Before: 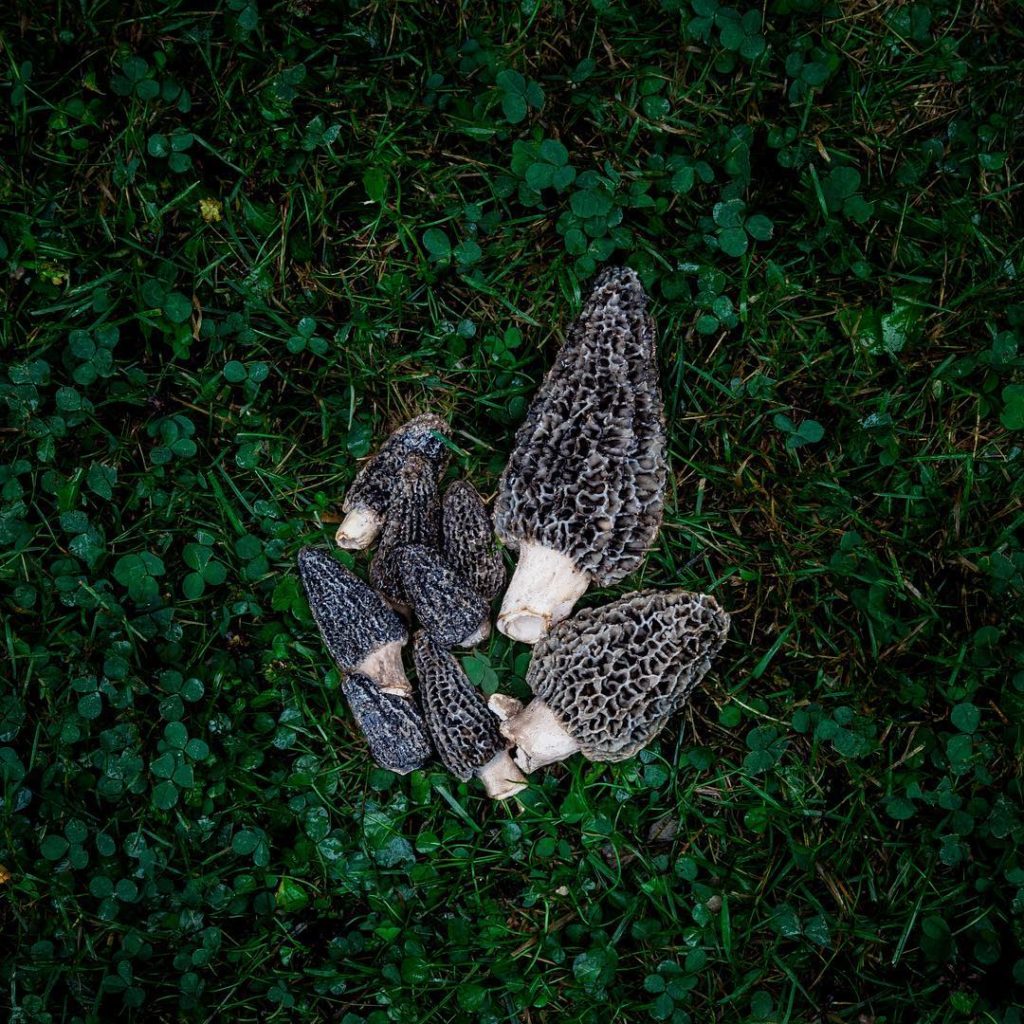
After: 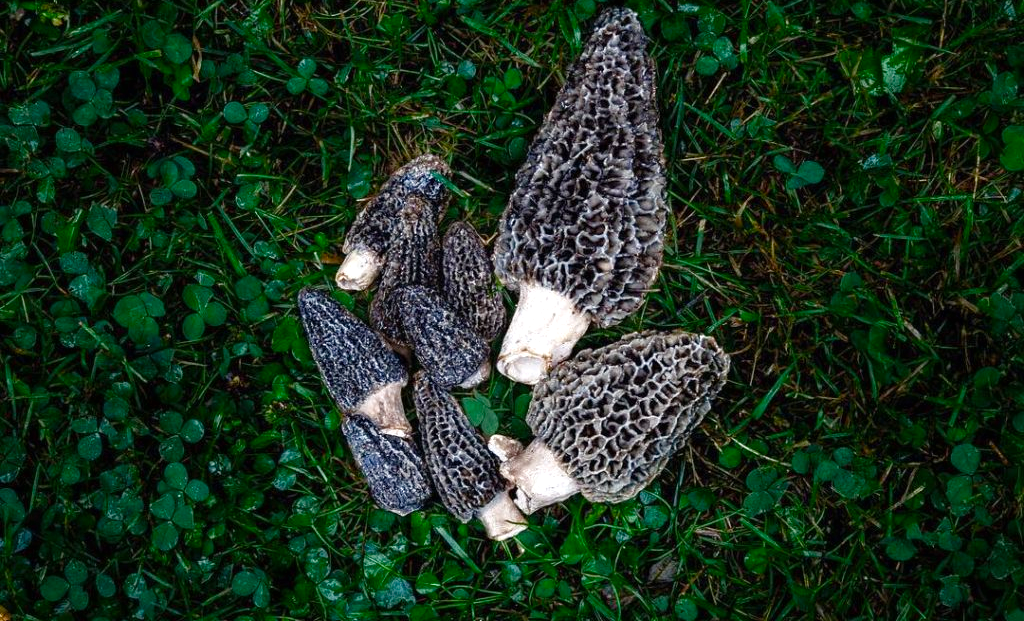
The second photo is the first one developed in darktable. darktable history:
crop and rotate: top 25.322%, bottom 14.031%
exposure: black level correction 0, compensate highlight preservation false
color balance rgb: perceptual saturation grading › global saturation 20%, perceptual saturation grading › highlights -49.982%, perceptual saturation grading › shadows 24.352%, perceptual brilliance grading › global brilliance 12.698%, global vibrance 10.04%
